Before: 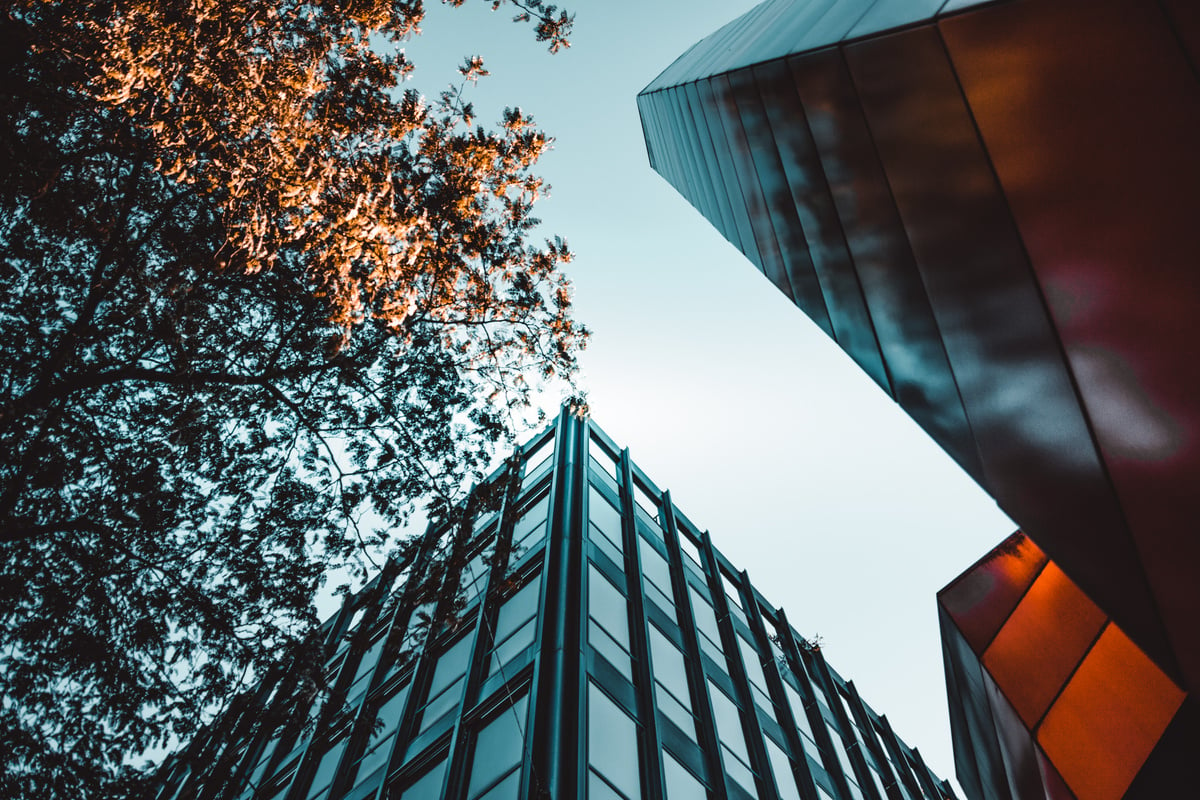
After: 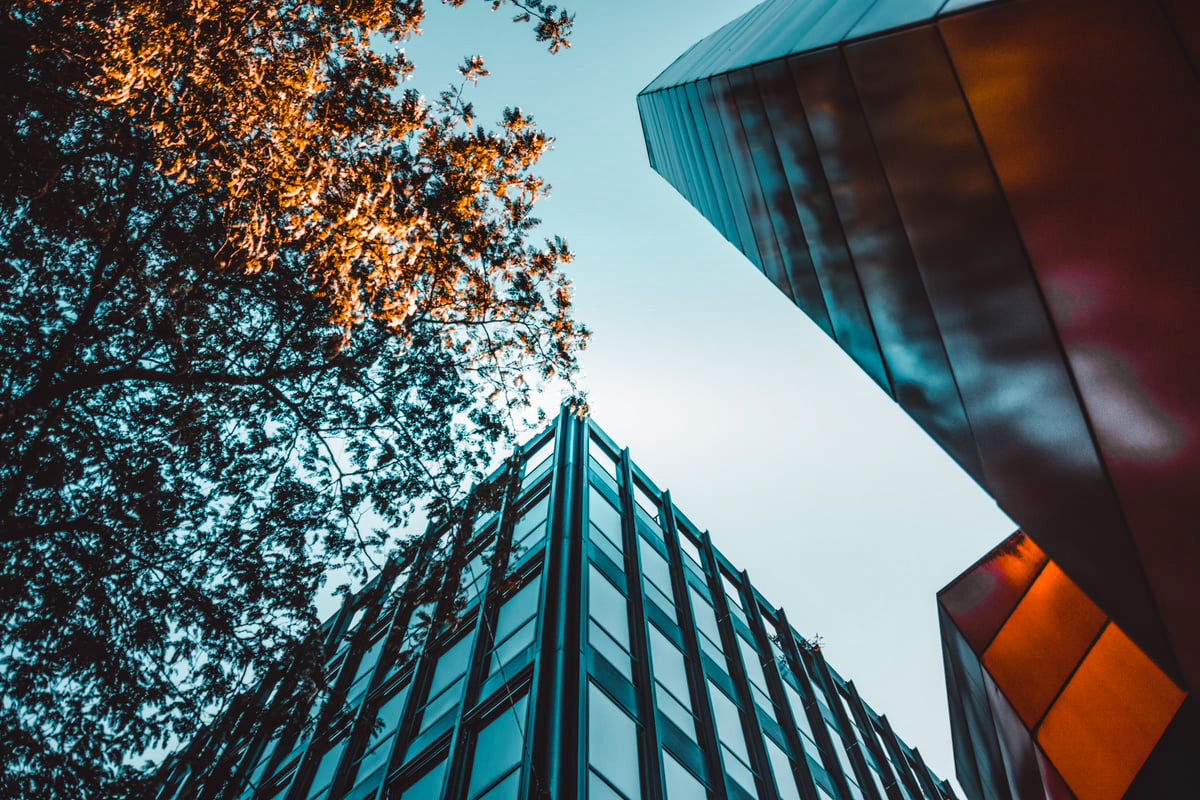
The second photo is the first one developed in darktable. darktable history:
color balance rgb: perceptual saturation grading › global saturation 25%, global vibrance 20%
local contrast: on, module defaults
